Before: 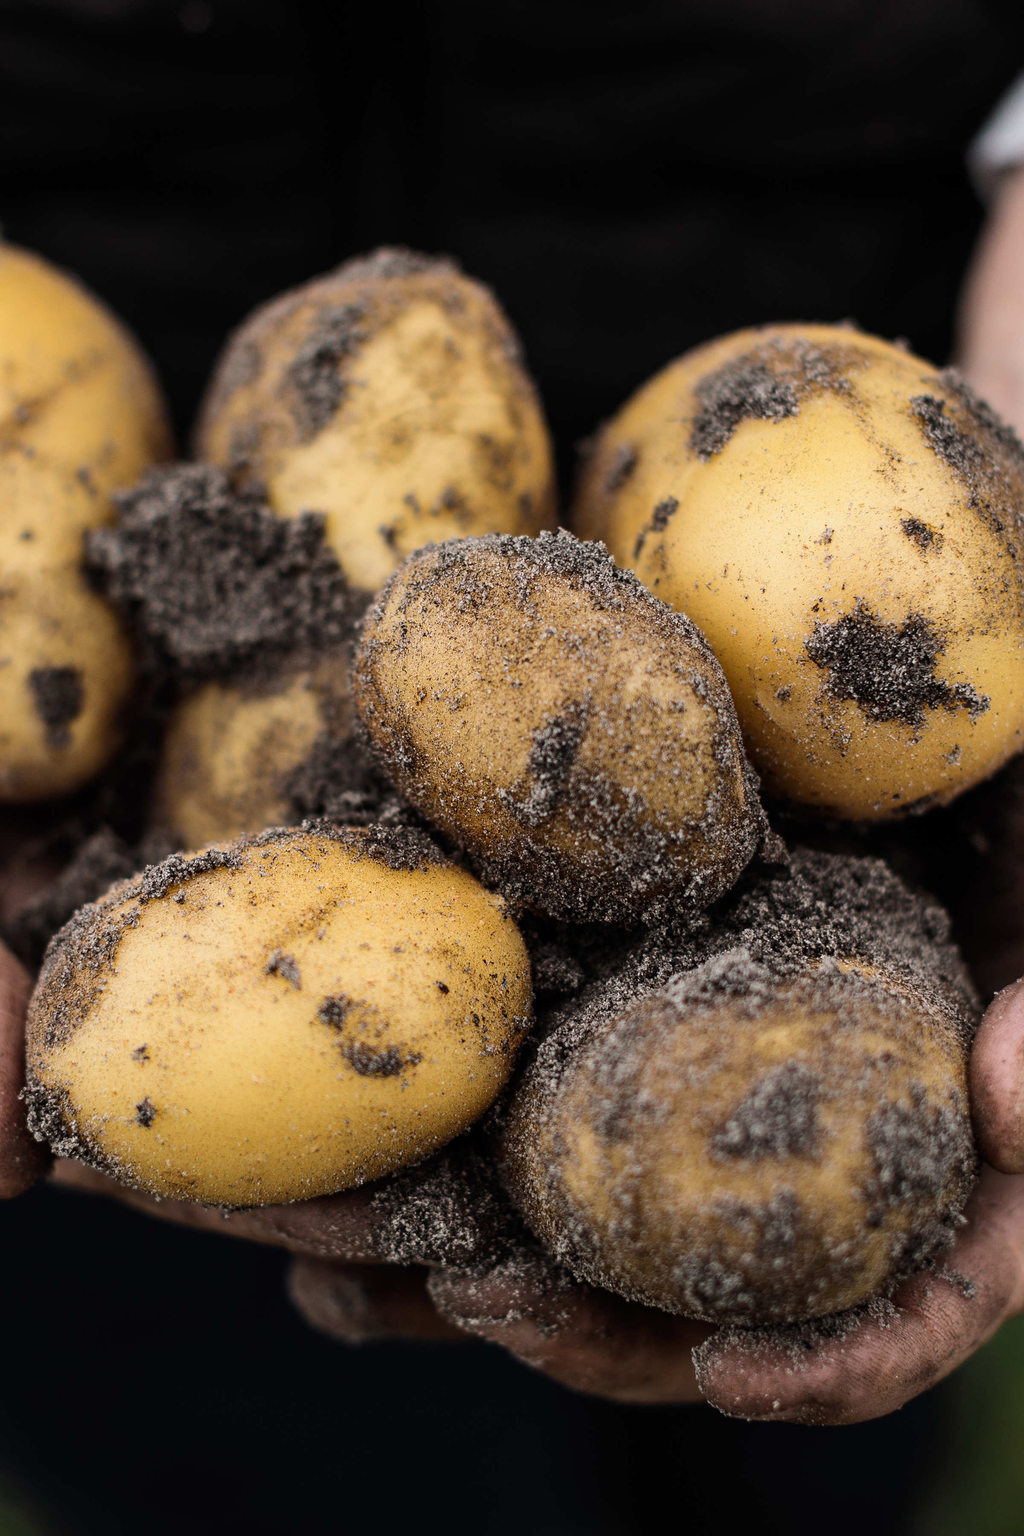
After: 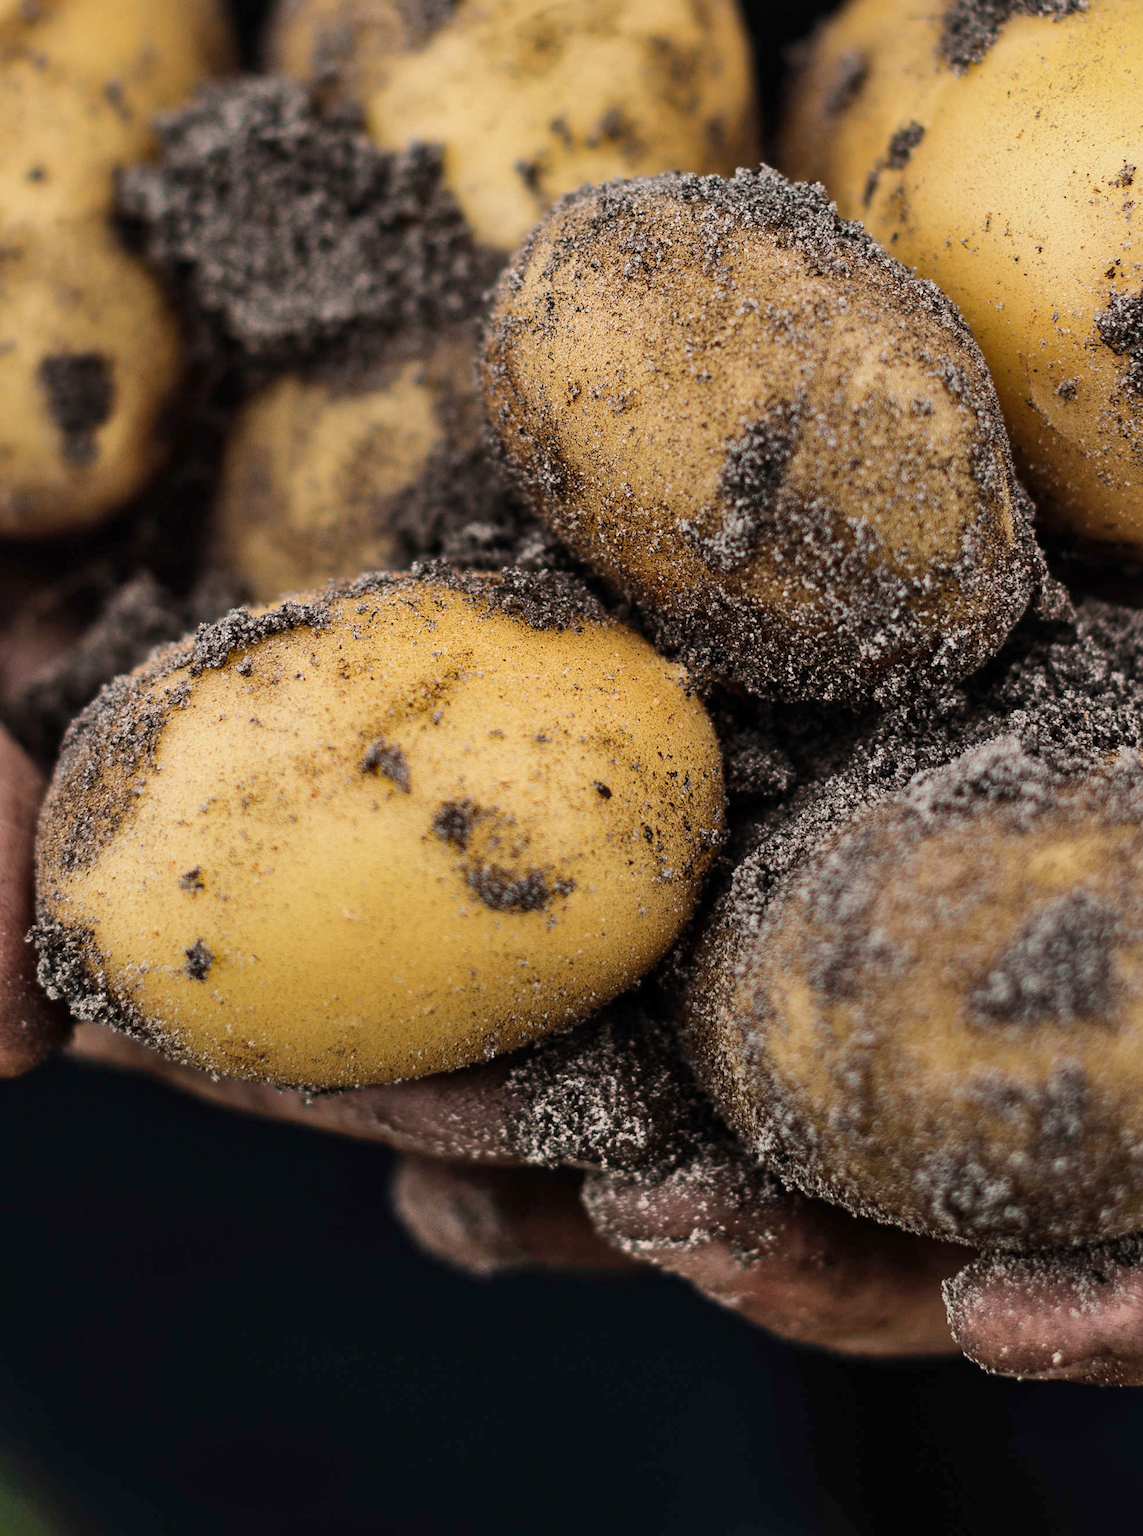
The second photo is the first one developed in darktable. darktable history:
crop: top 26.531%, right 17.959%
shadows and highlights: soften with gaussian
